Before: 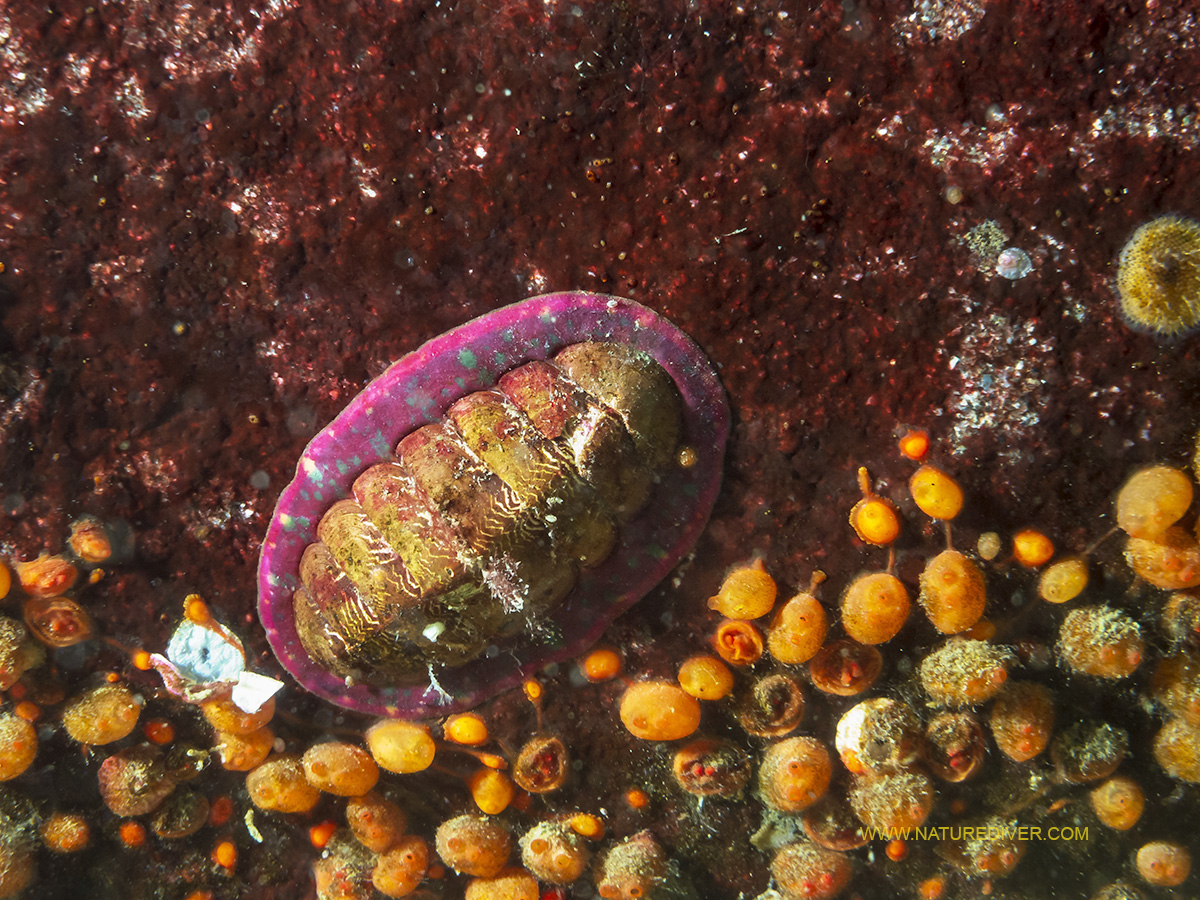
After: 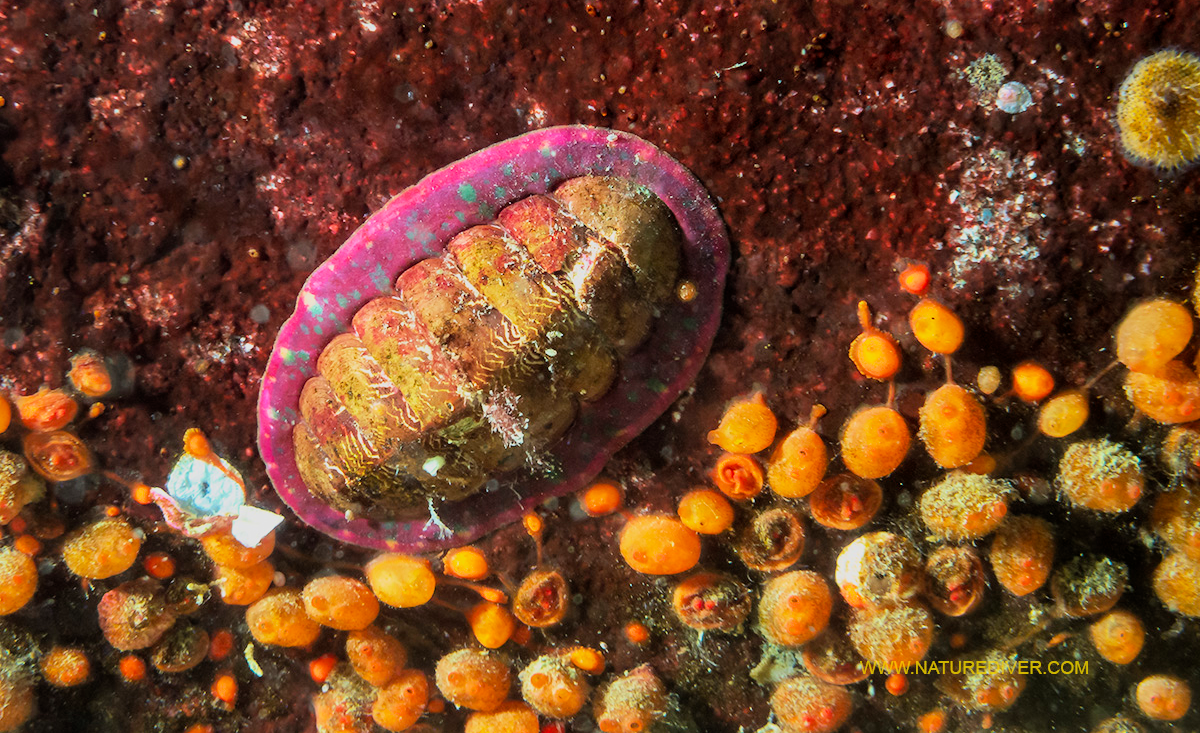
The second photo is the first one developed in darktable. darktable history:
exposure: black level correction 0.001, exposure 0.5 EV, compensate exposure bias true, compensate highlight preservation false
filmic rgb: black relative exposure -7.65 EV, white relative exposure 4.56 EV, hardness 3.61, color science v6 (2022)
rgb levels: preserve colors max RGB
crop and rotate: top 18.507%
